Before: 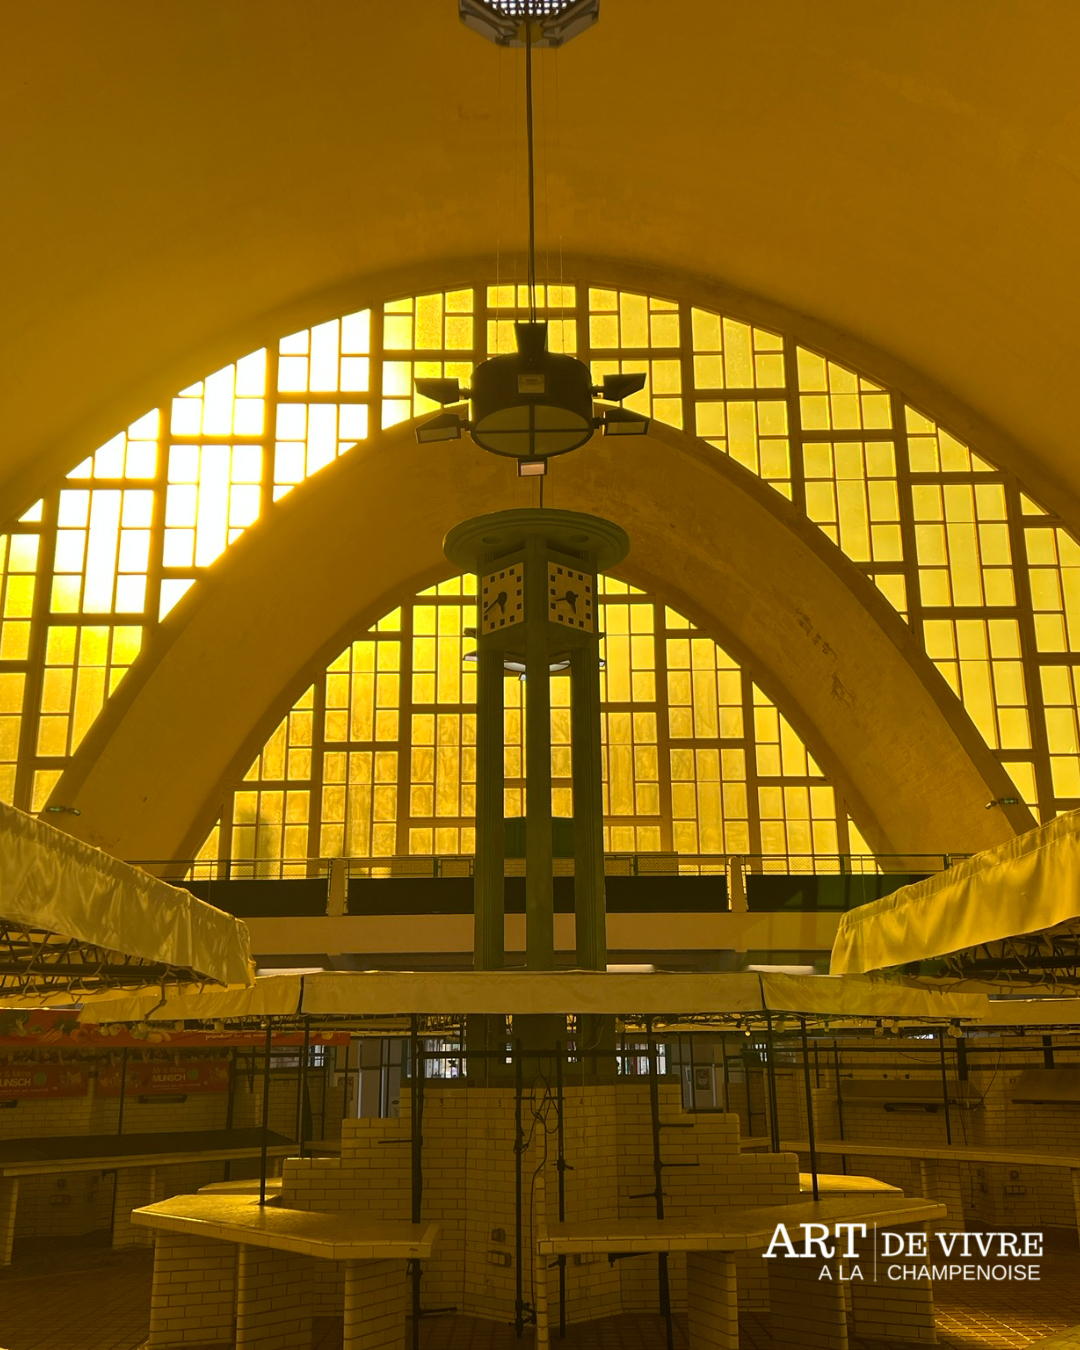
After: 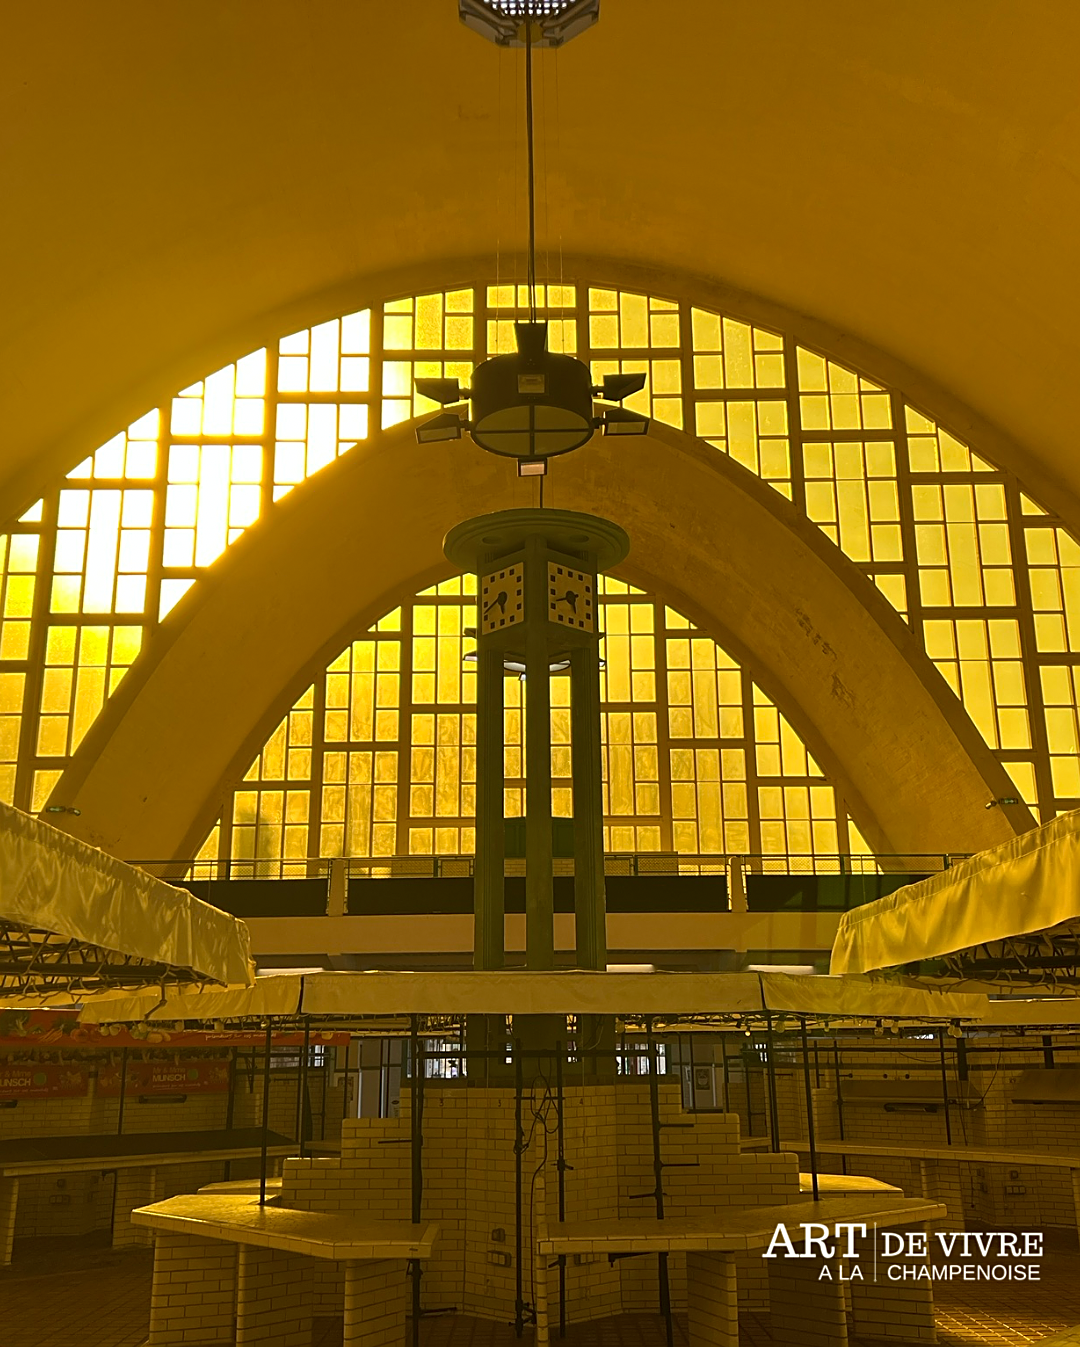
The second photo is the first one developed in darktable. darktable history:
crop: top 0.05%, bottom 0.098%
sharpen: on, module defaults
